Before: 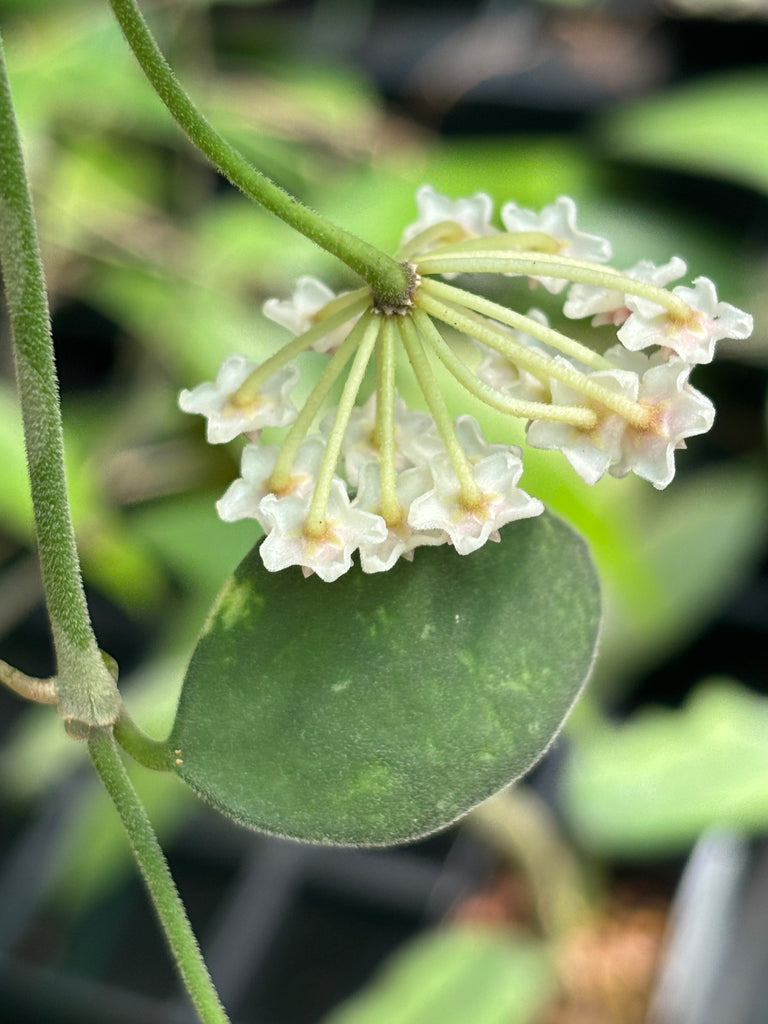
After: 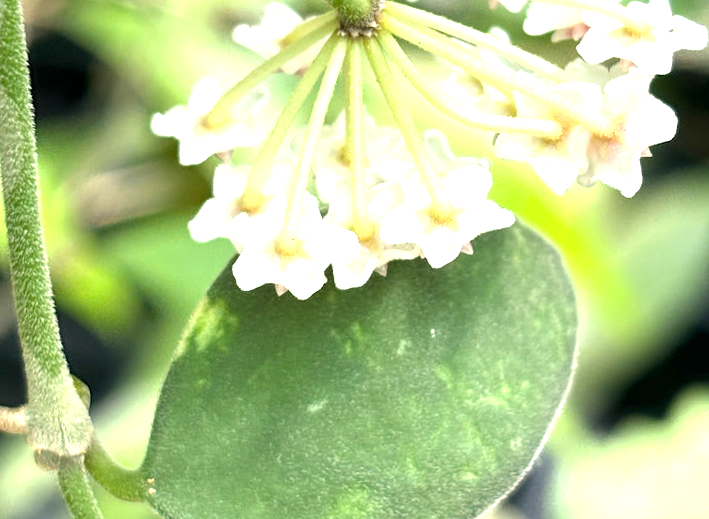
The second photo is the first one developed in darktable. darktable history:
local contrast: highlights 100%, shadows 100%, detail 120%, midtone range 0.2
crop and rotate: top 23.043%, bottom 23.437%
rotate and perspective: rotation -1.68°, lens shift (vertical) -0.146, crop left 0.049, crop right 0.912, crop top 0.032, crop bottom 0.96
exposure: black level correction 0, exposure 1.015 EV, compensate exposure bias true, compensate highlight preservation false
